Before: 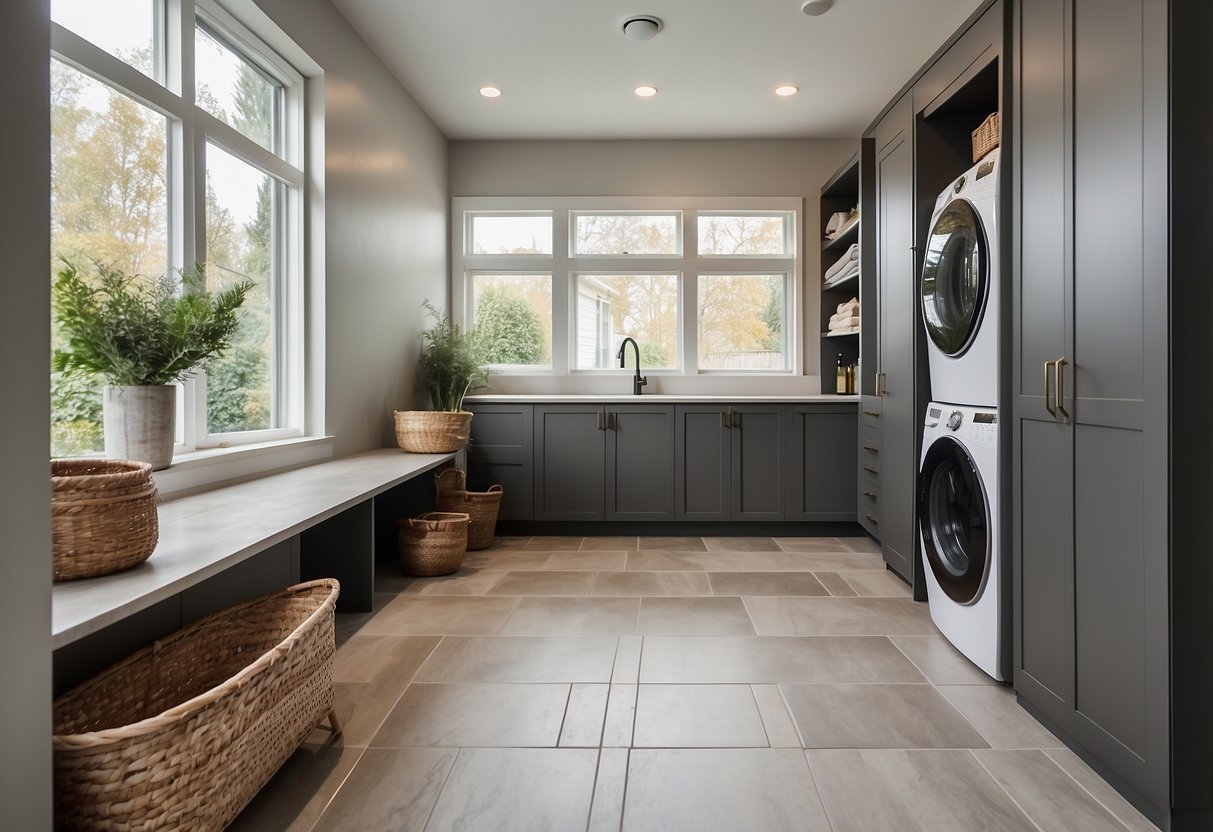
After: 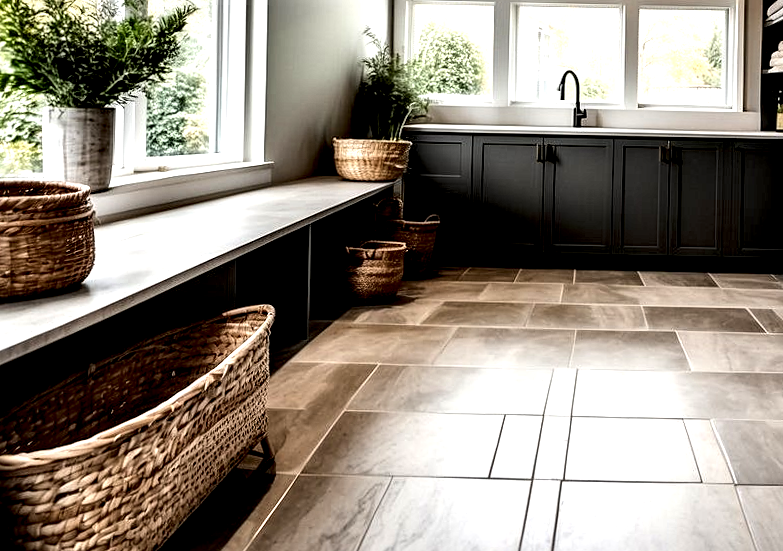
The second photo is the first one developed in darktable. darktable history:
crop and rotate: angle -1.23°, left 3.686%, top 31.686%, right 29.69%
sharpen: amount 0.207
local contrast: shadows 174%, detail 225%
exposure: exposure 0.57 EV, compensate exposure bias true, compensate highlight preservation false
contrast brightness saturation: contrast 0.151, brightness -0.013, saturation 0.097
